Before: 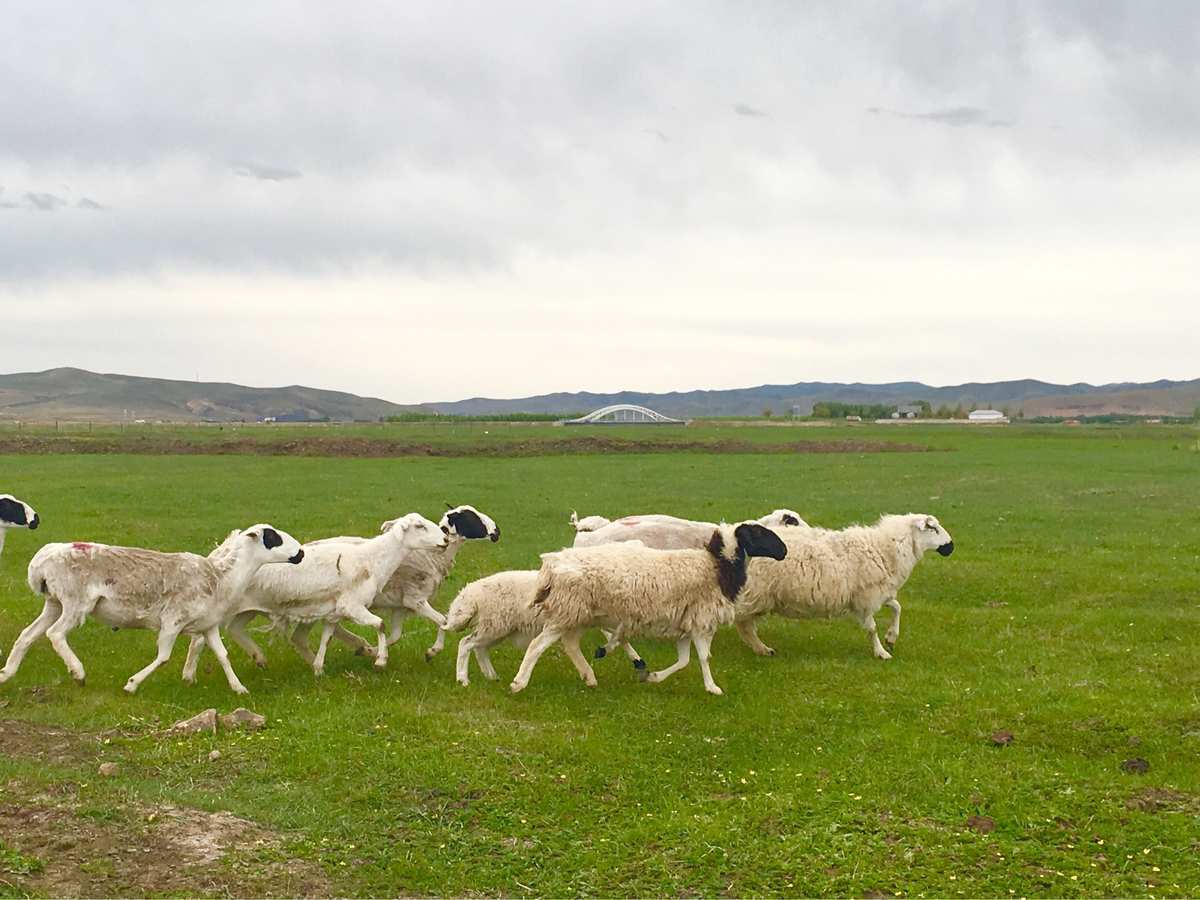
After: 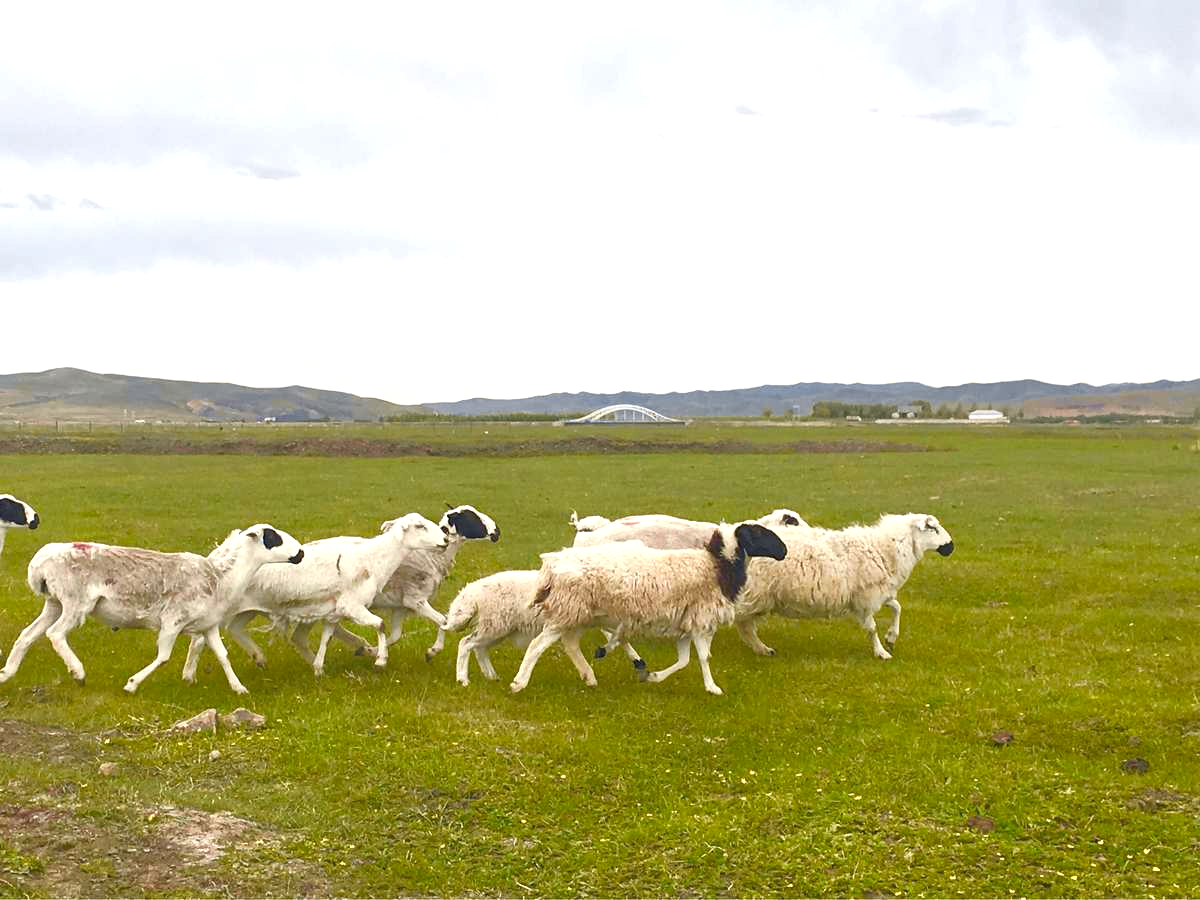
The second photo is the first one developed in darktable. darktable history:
tone curve: curves: ch0 [(0, 0) (0.15, 0.17) (0.452, 0.437) (0.611, 0.588) (0.751, 0.749) (1, 1)]; ch1 [(0, 0) (0.325, 0.327) (0.412, 0.45) (0.453, 0.484) (0.5, 0.501) (0.541, 0.55) (0.617, 0.612) (0.695, 0.697) (1, 1)]; ch2 [(0, 0) (0.386, 0.397) (0.452, 0.459) (0.505, 0.498) (0.524, 0.547) (0.574, 0.566) (0.633, 0.641) (1, 1)], color space Lab, independent channels, preserve colors none
exposure: black level correction 0.001, exposure 0.498 EV, compensate highlight preservation false
